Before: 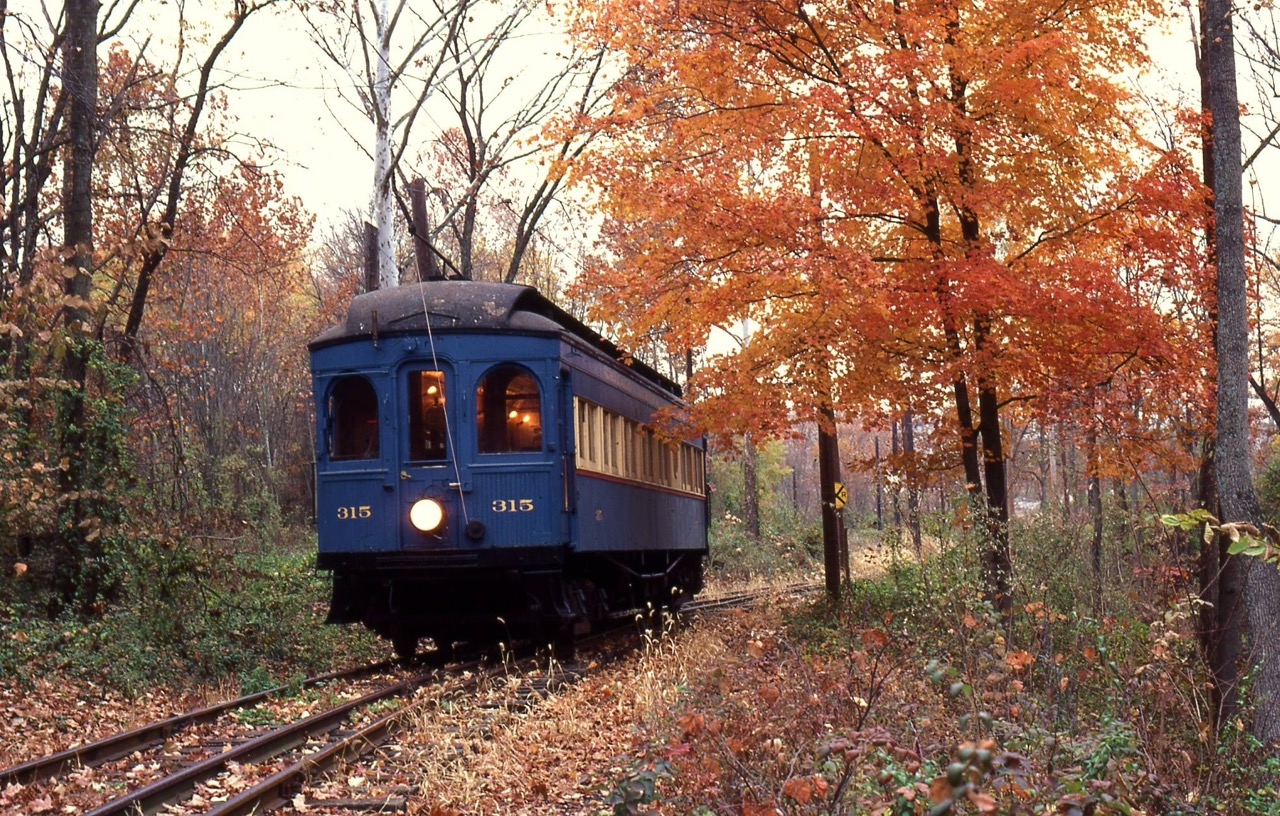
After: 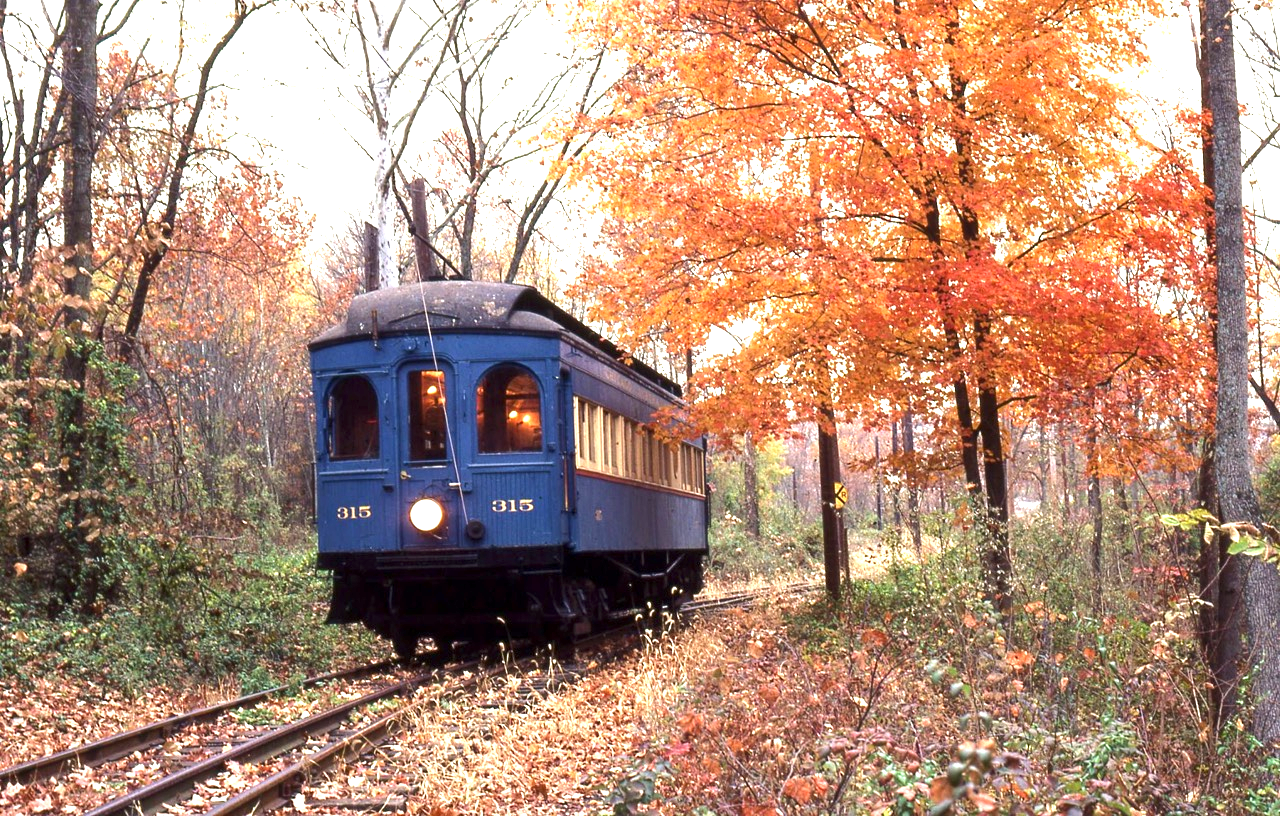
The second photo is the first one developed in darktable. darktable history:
exposure: black level correction 0, exposure 1.2 EV, compensate highlight preservation false
local contrast: highlights 101%, shadows 100%, detail 119%, midtone range 0.2
